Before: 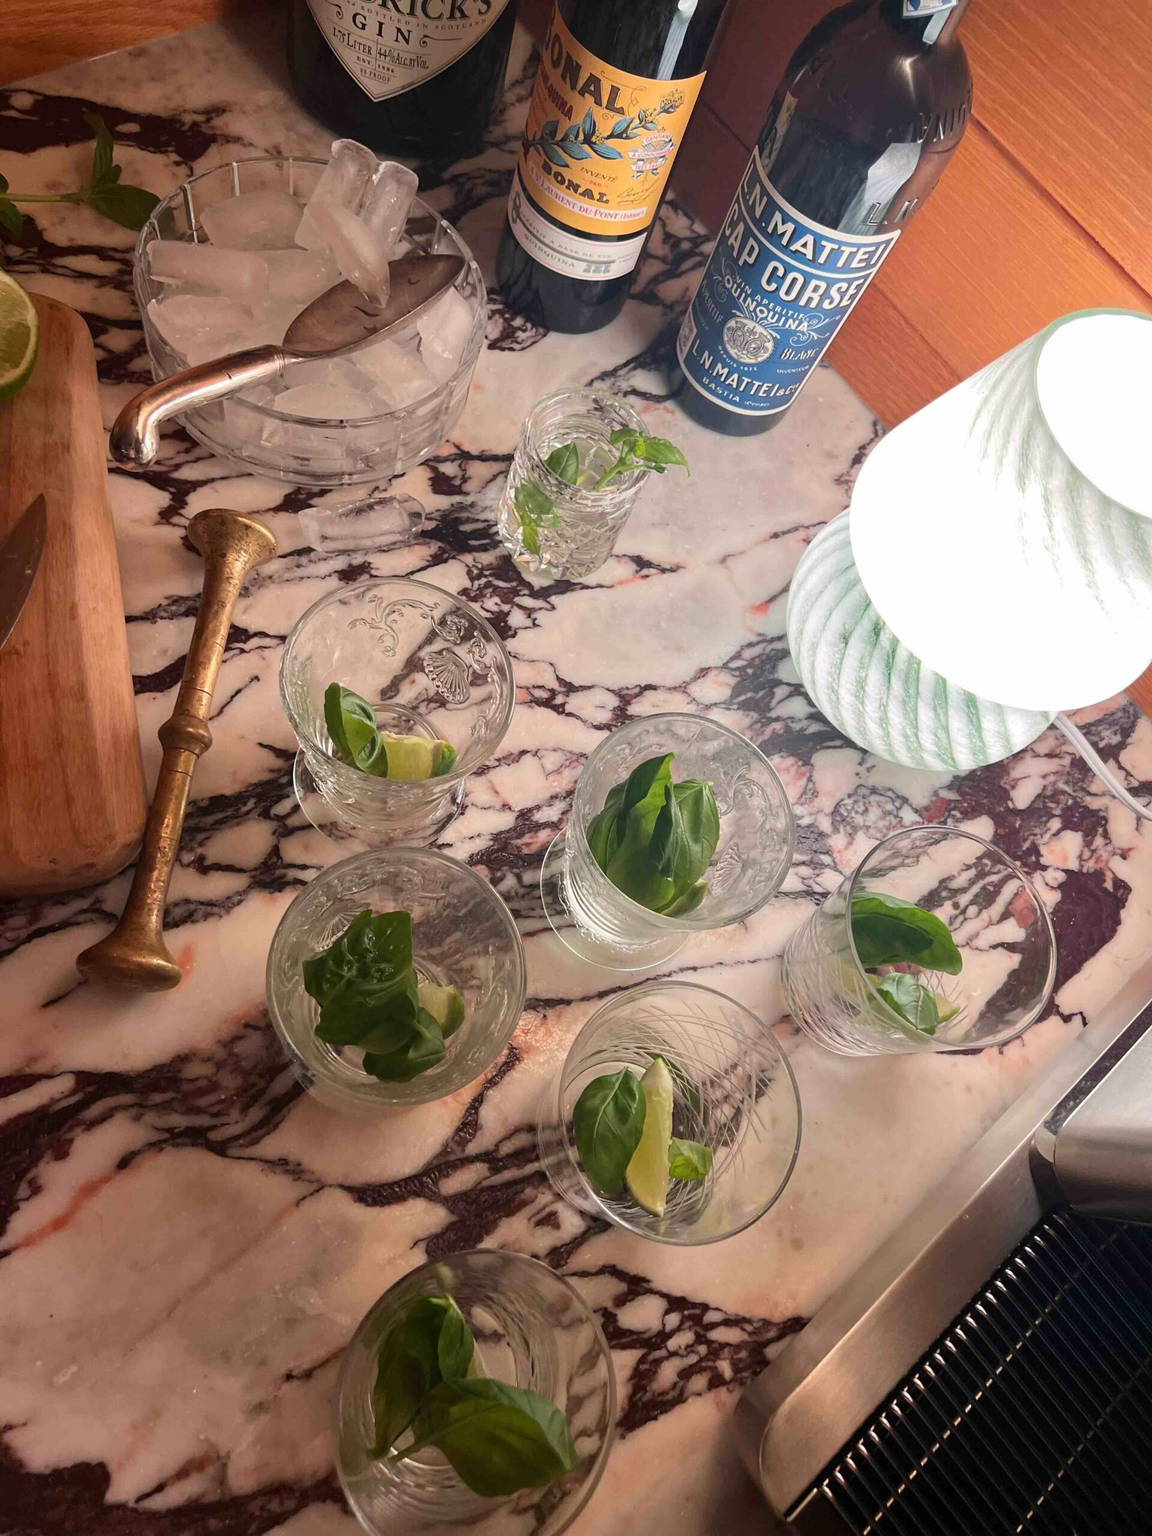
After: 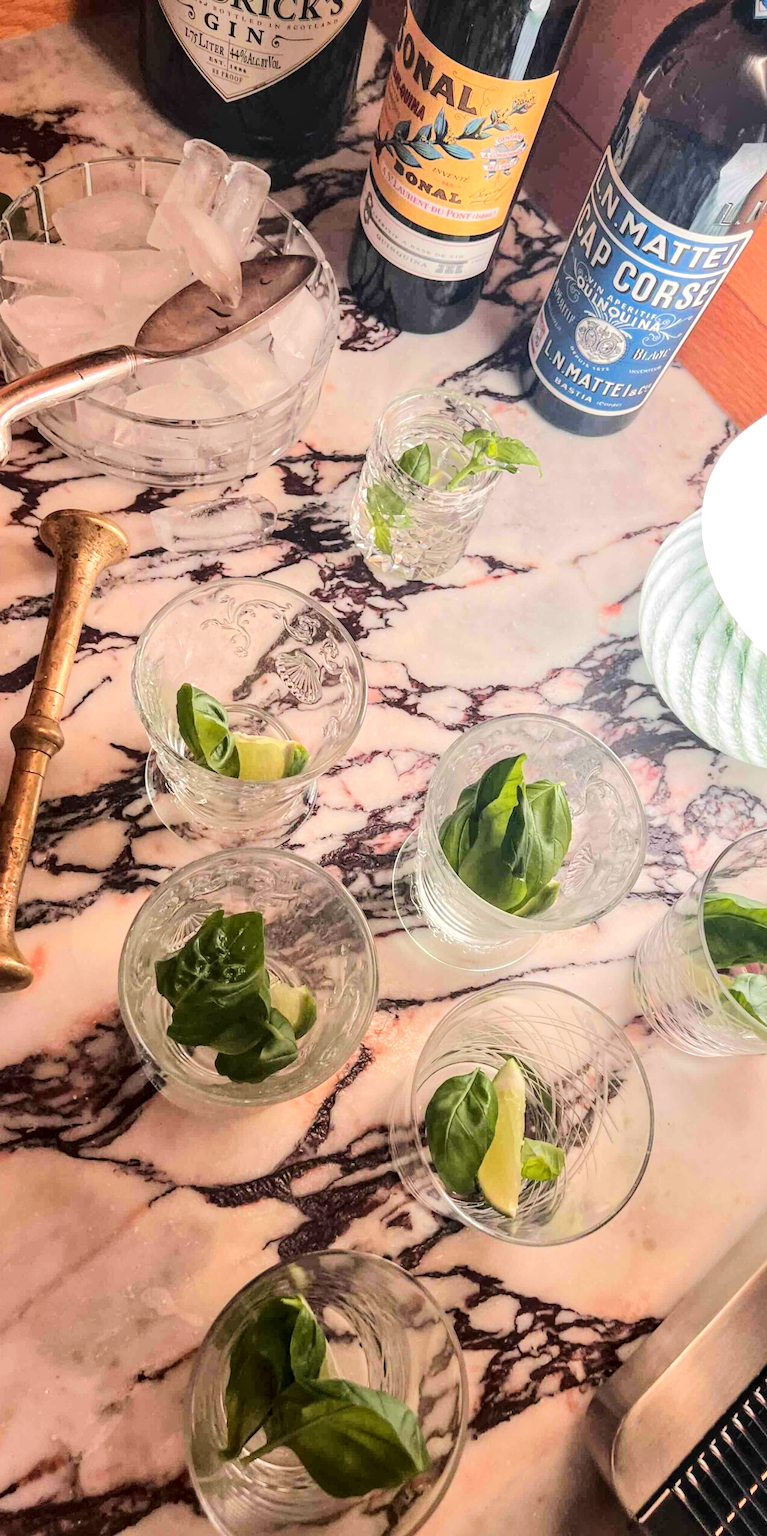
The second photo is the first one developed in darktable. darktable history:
crop and rotate: left 12.878%, right 20.482%
shadows and highlights: shadows 75.61, highlights -23.73, soften with gaussian
local contrast: highlights 29%, detail 130%
tone equalizer: -7 EV 0.158 EV, -6 EV 0.569 EV, -5 EV 1.18 EV, -4 EV 1.33 EV, -3 EV 1.15 EV, -2 EV 0.6 EV, -1 EV 0.152 EV, edges refinement/feathering 500, mask exposure compensation -1.57 EV, preserve details no
color zones: curves: ch2 [(0, 0.5) (0.143, 0.5) (0.286, 0.489) (0.415, 0.421) (0.571, 0.5) (0.714, 0.5) (0.857, 0.5) (1, 0.5)]
